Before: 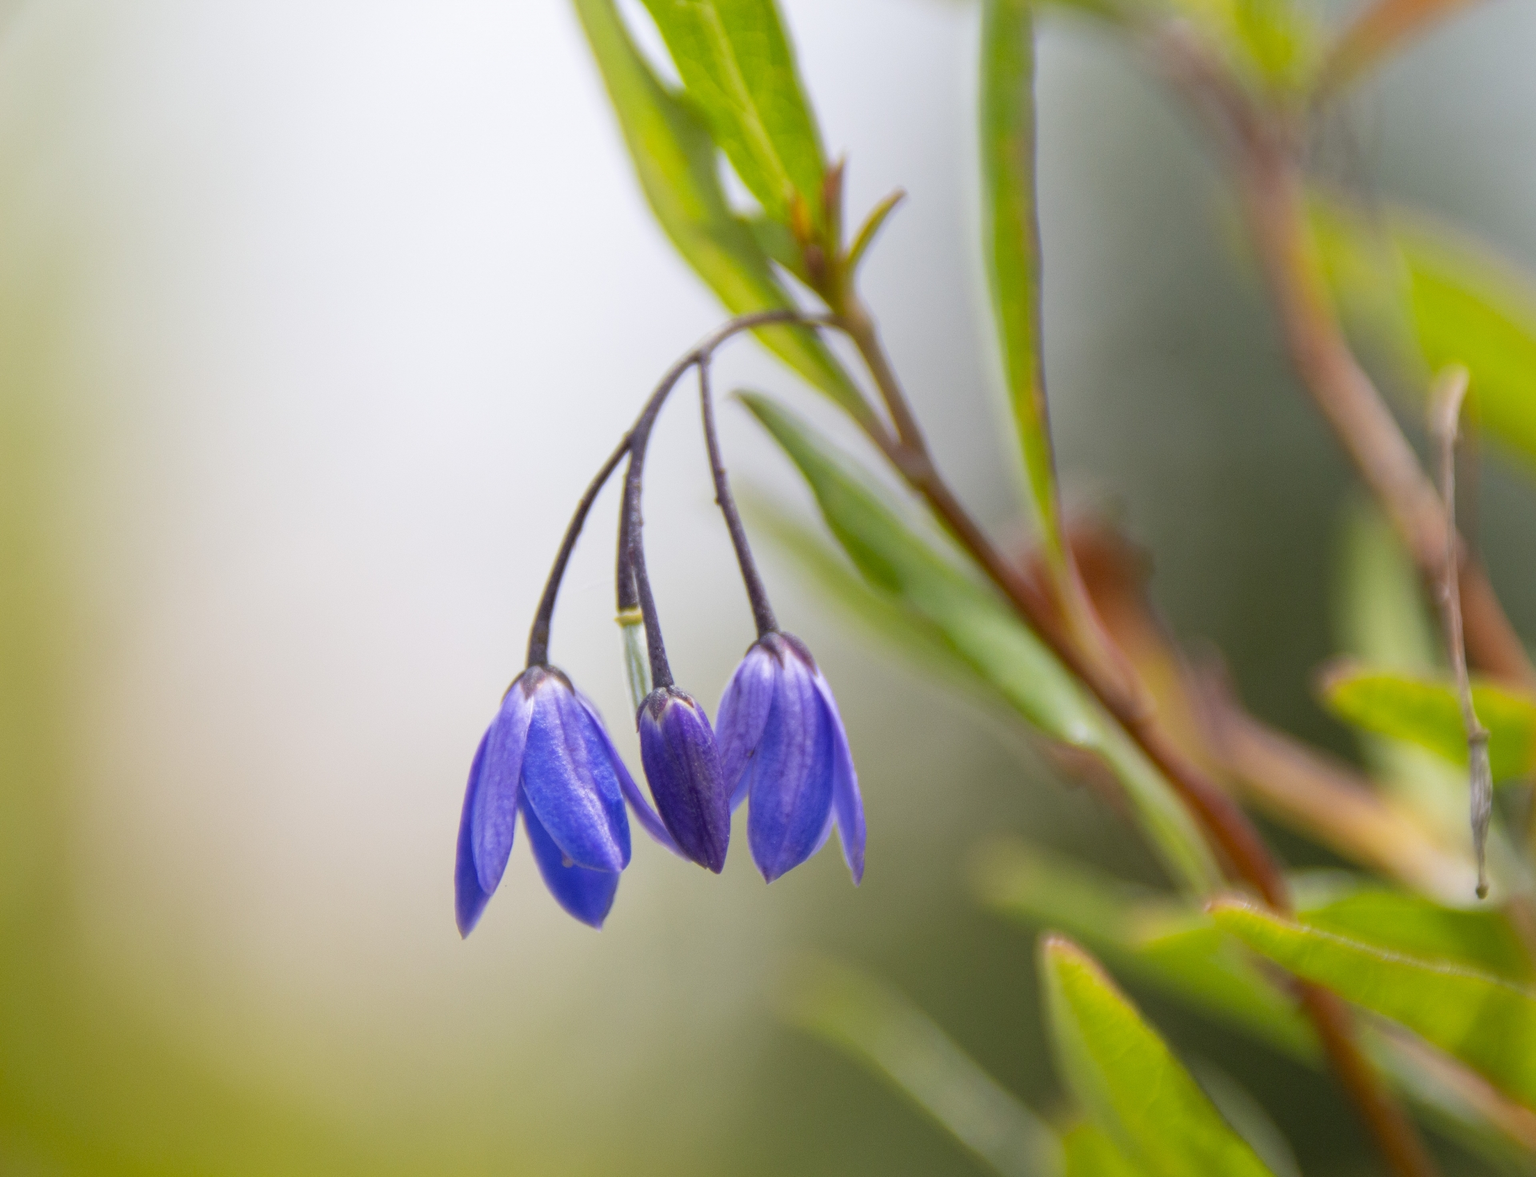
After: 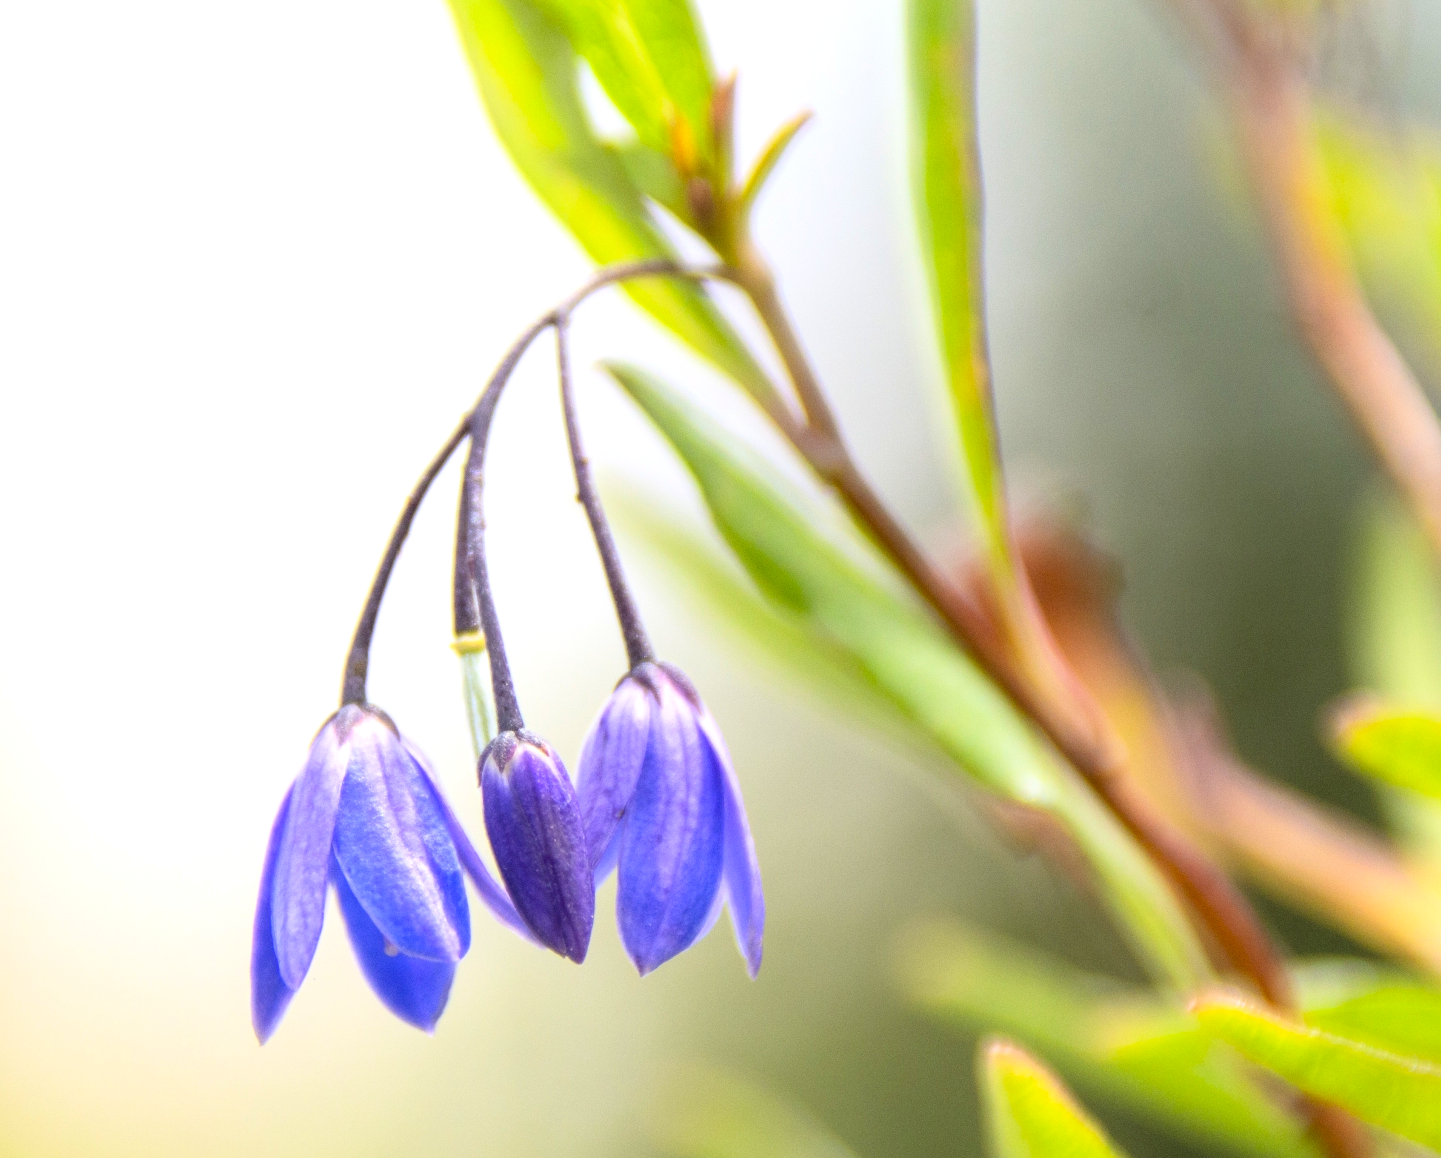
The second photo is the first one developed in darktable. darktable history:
tone equalizer: -8 EV -0.71 EV, -7 EV -0.68 EV, -6 EV -0.587 EV, -5 EV -0.373 EV, -3 EV 0.374 EV, -2 EV 0.6 EV, -1 EV 0.689 EV, +0 EV 0.78 EV, mask exposure compensation -0.49 EV
contrast brightness saturation: contrast 0.199, brightness 0.151, saturation 0.147
crop: left 16.58%, top 8.75%, right 8.332%, bottom 12.471%
